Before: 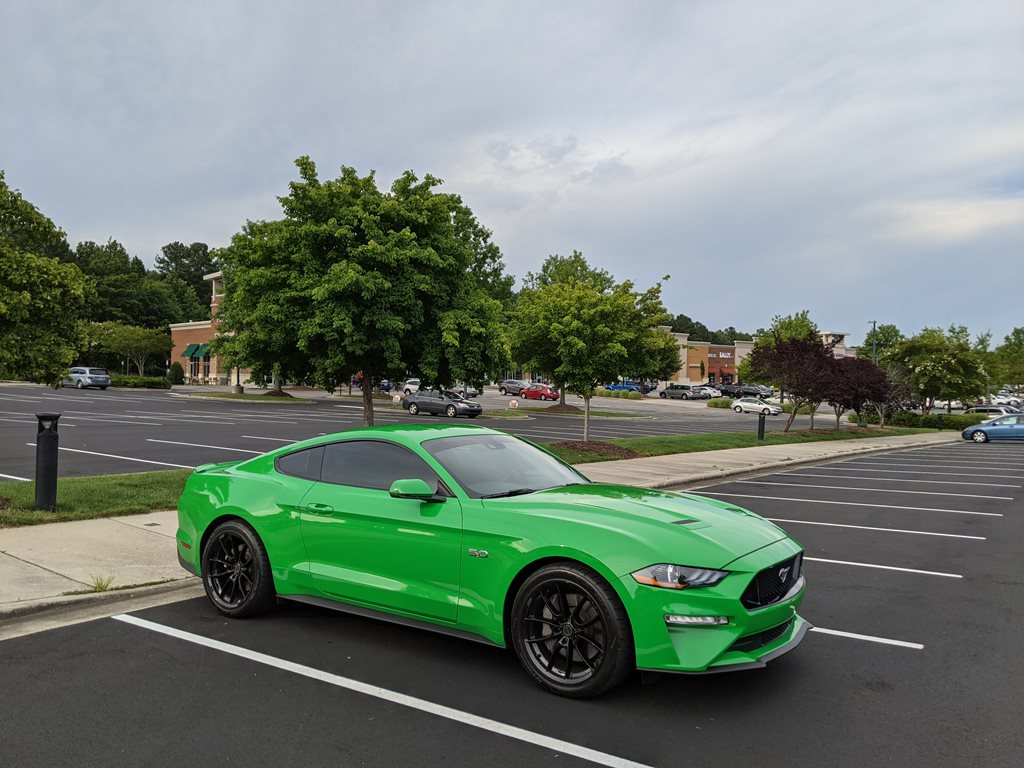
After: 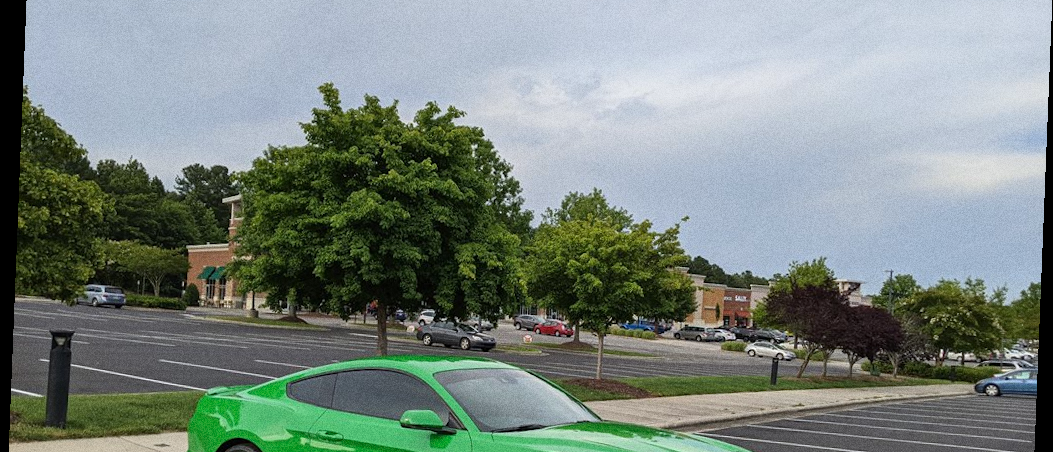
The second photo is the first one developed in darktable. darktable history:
crop and rotate: top 10.605%, bottom 33.274%
white balance: red 0.988, blue 1.017
rotate and perspective: rotation 2.27°, automatic cropping off
grain: coarseness 8.68 ISO, strength 31.94%
